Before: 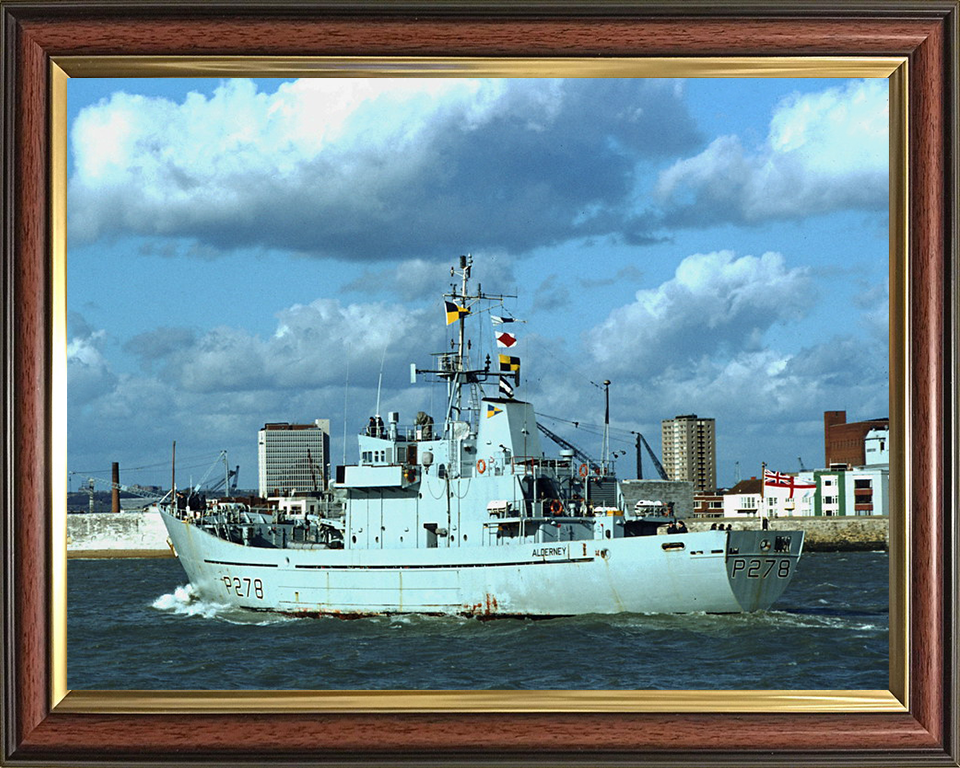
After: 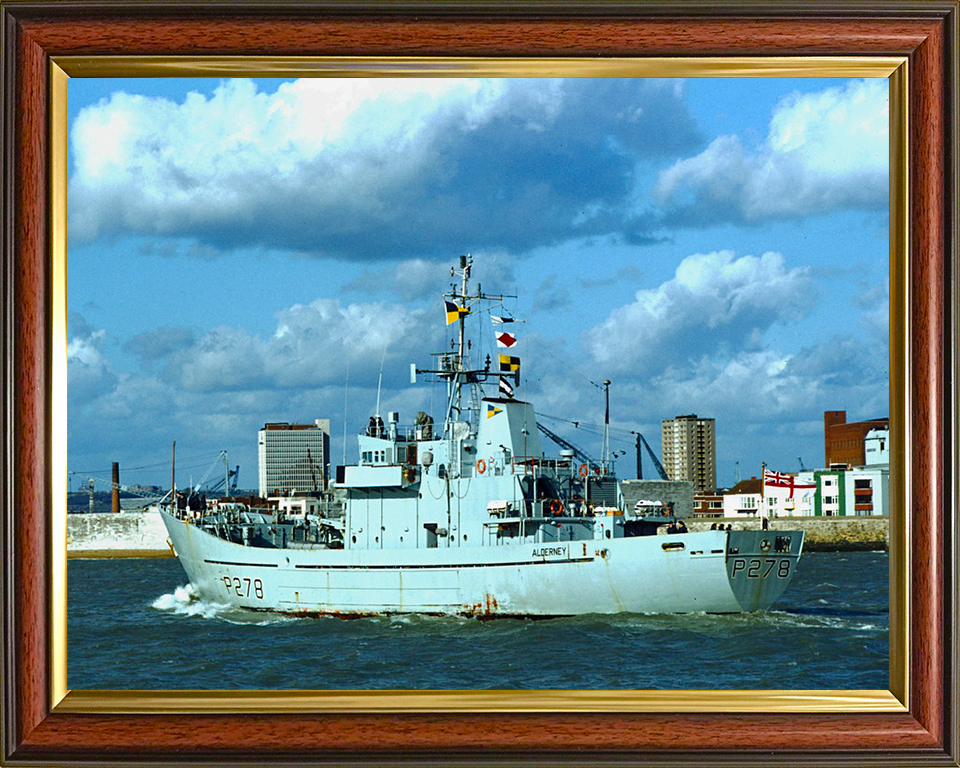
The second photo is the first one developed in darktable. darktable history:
color balance rgb: perceptual saturation grading › global saturation 35%, perceptual saturation grading › highlights -30%, perceptual saturation grading › shadows 35%, perceptual brilliance grading › global brilliance 3%, perceptual brilliance grading › highlights -3%, perceptual brilliance grading › shadows 3%
rgb levels: preserve colors max RGB
